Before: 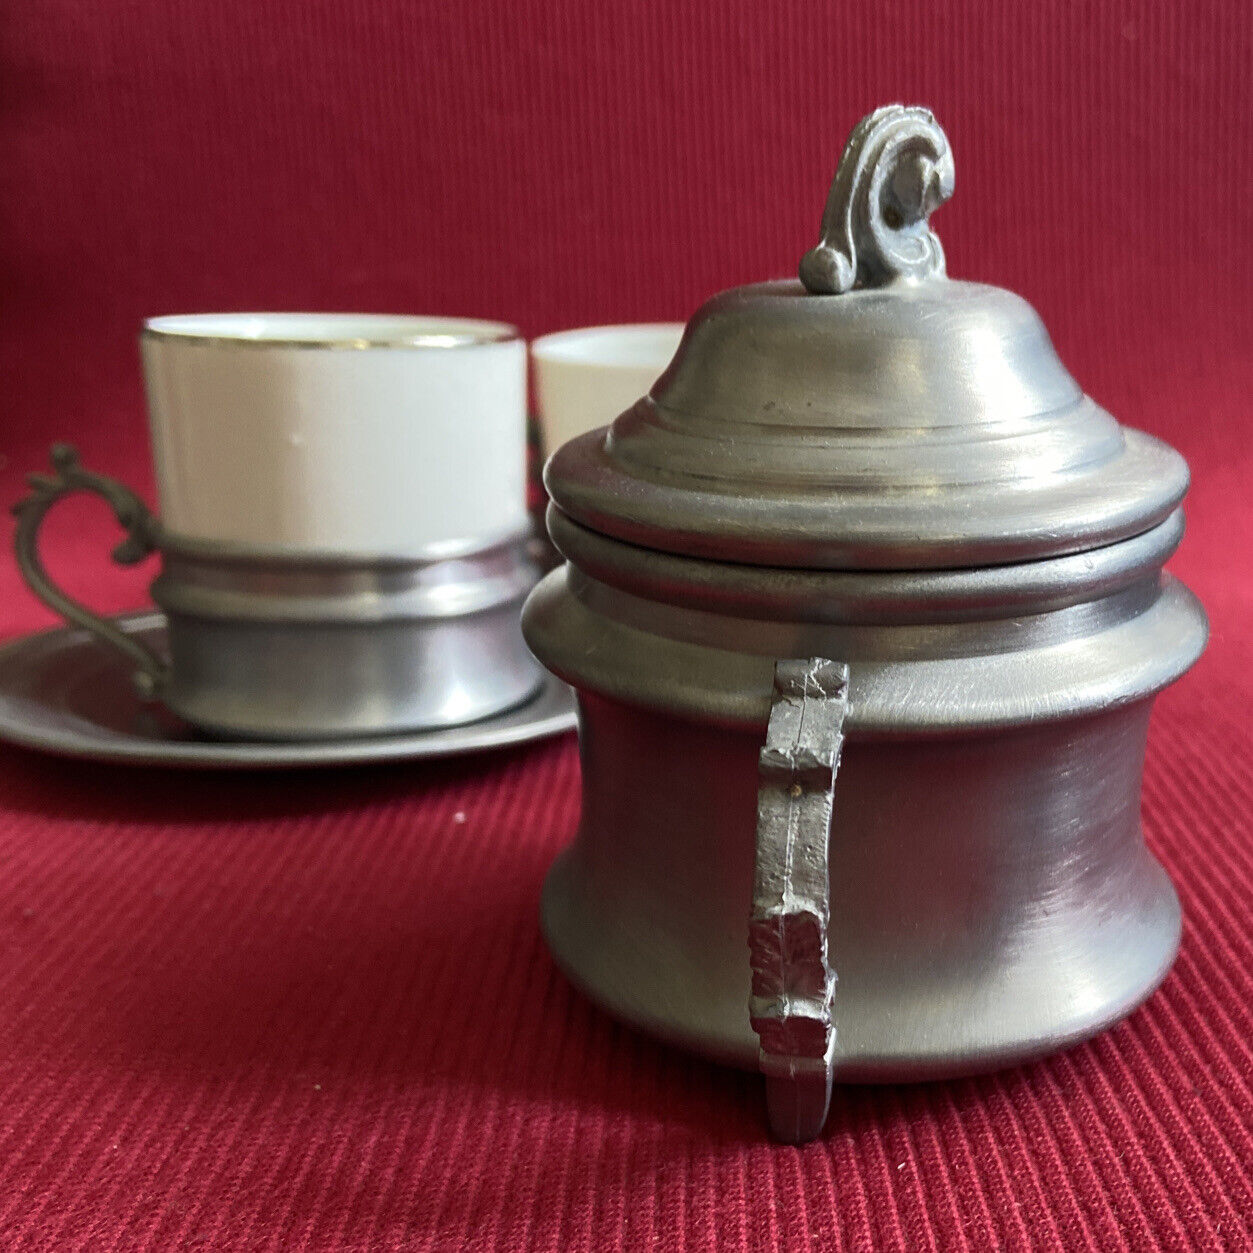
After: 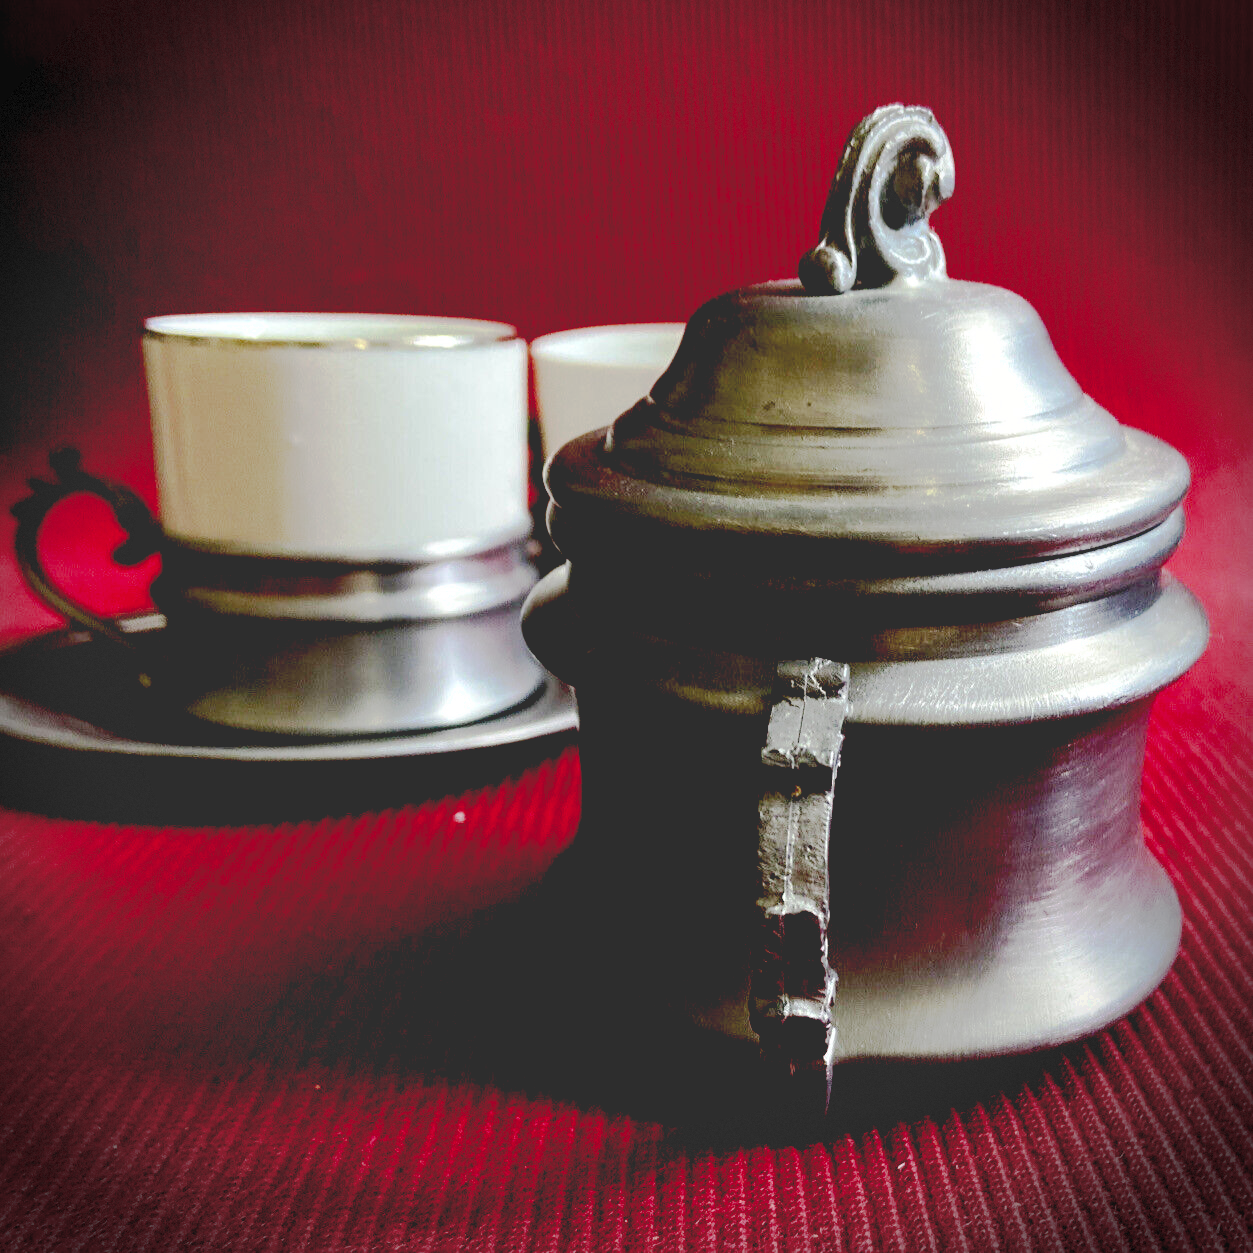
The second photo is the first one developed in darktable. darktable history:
base curve: curves: ch0 [(0.065, 0.026) (0.236, 0.358) (0.53, 0.546) (0.777, 0.841) (0.924, 0.992)], preserve colors none
vignetting: brightness -0.874, dithering 8-bit output, unbound false
tone equalizer: edges refinement/feathering 500, mask exposure compensation -1.57 EV, preserve details no
